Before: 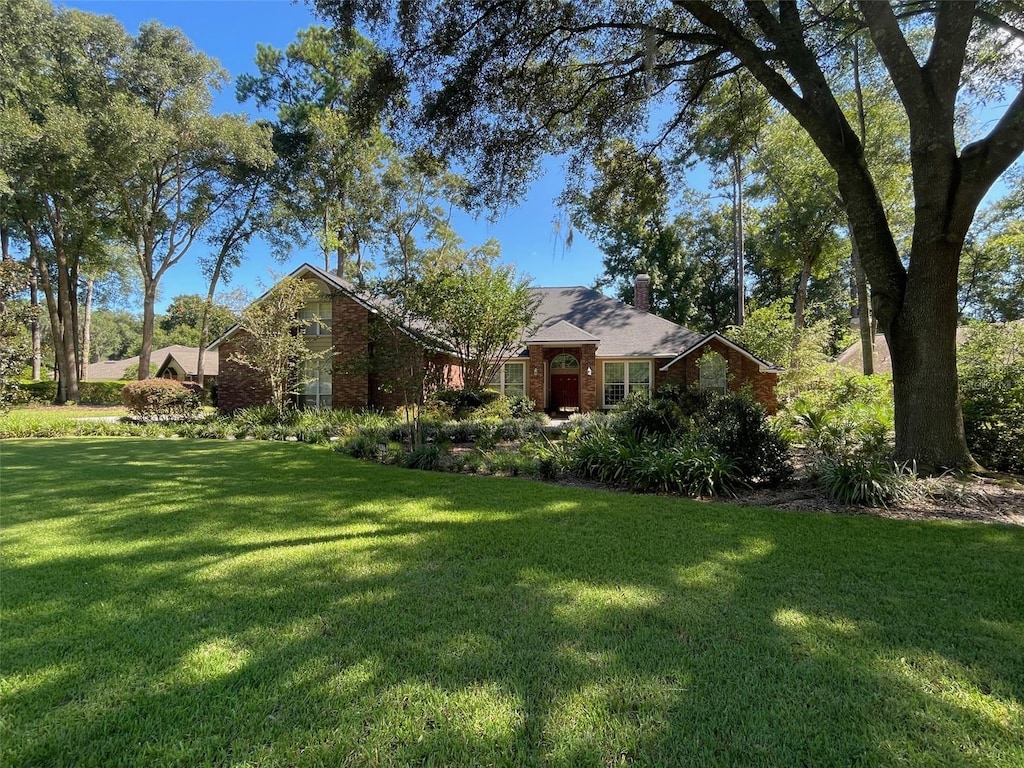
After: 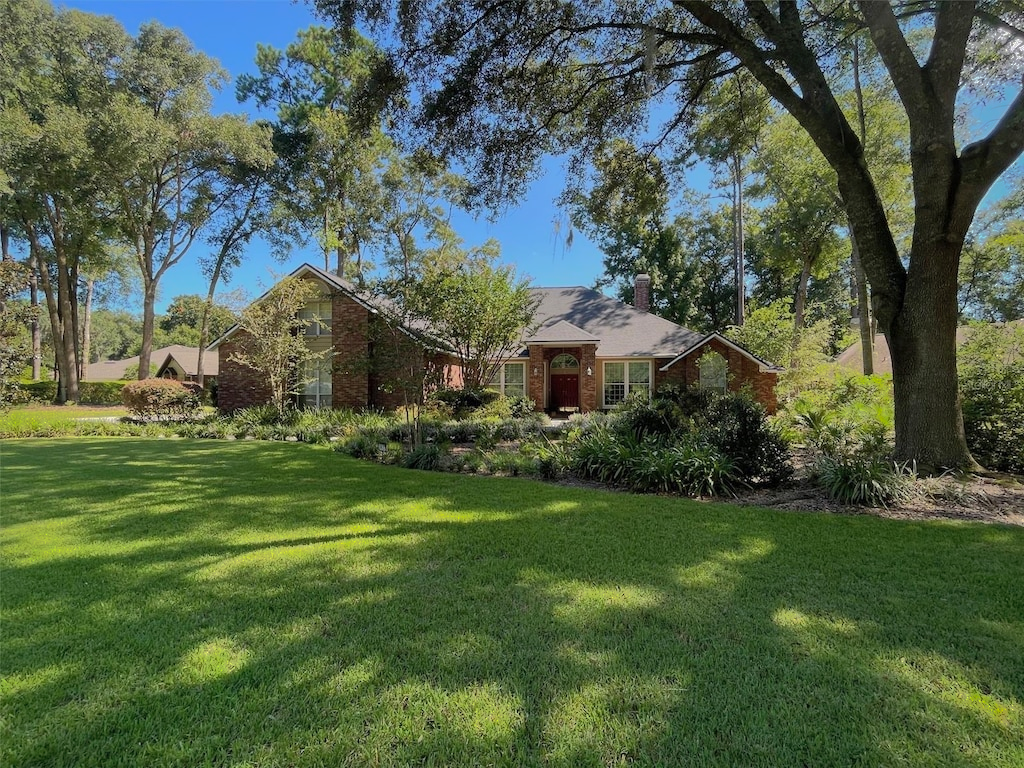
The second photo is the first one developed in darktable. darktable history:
shadows and highlights: shadows 38.51, highlights -75.47
